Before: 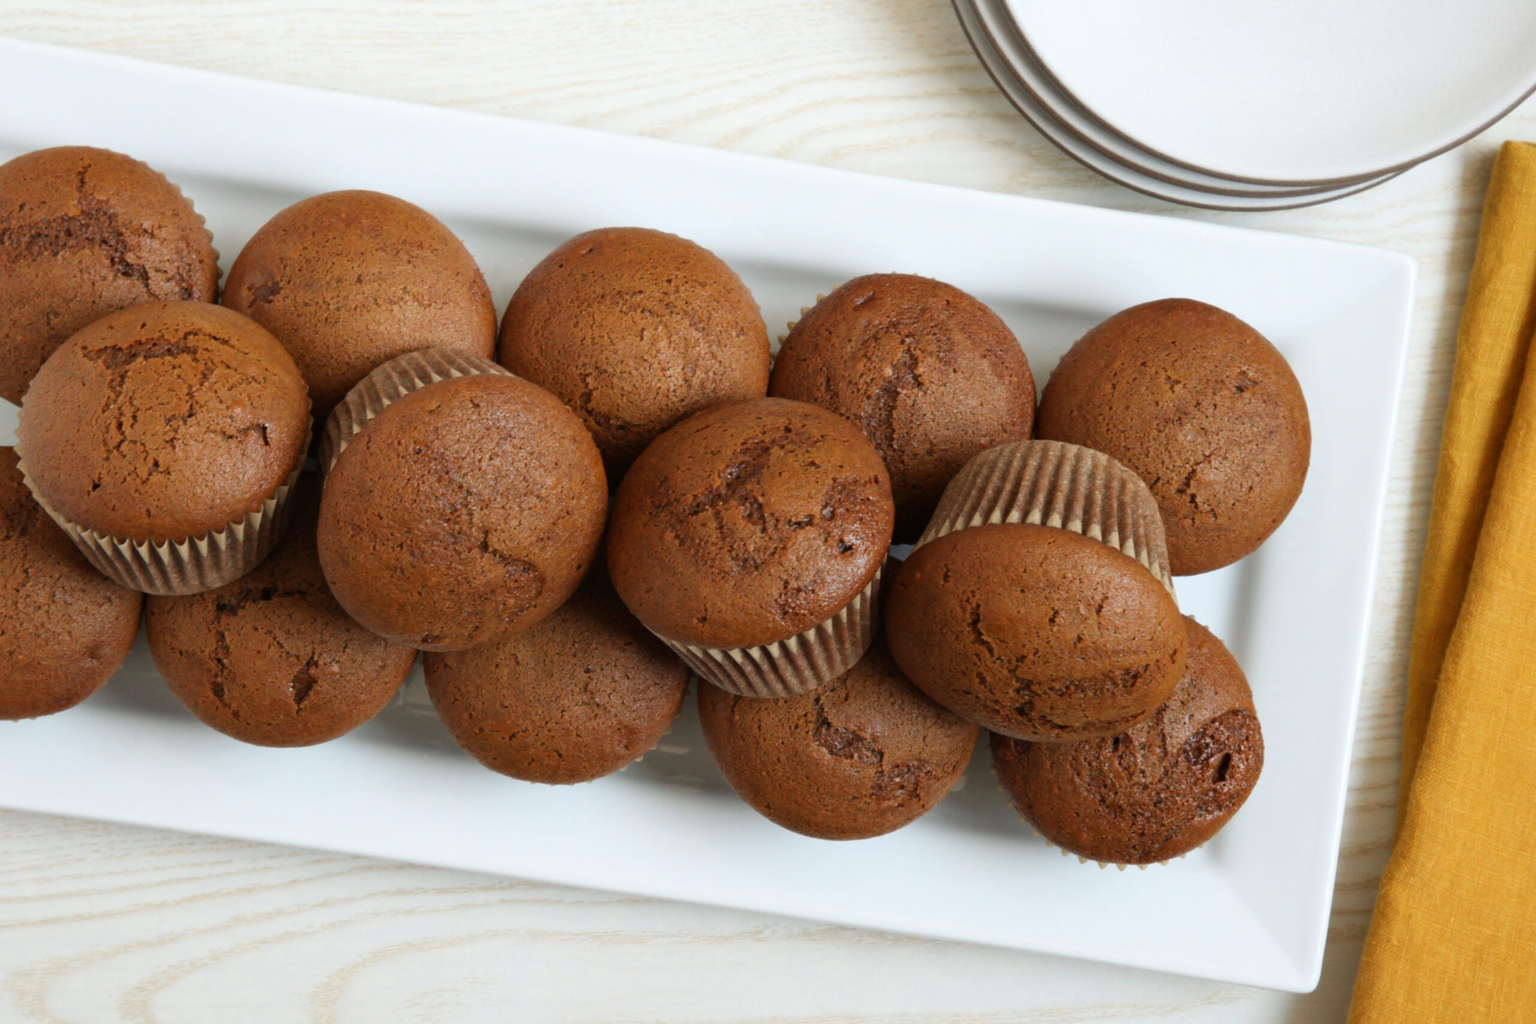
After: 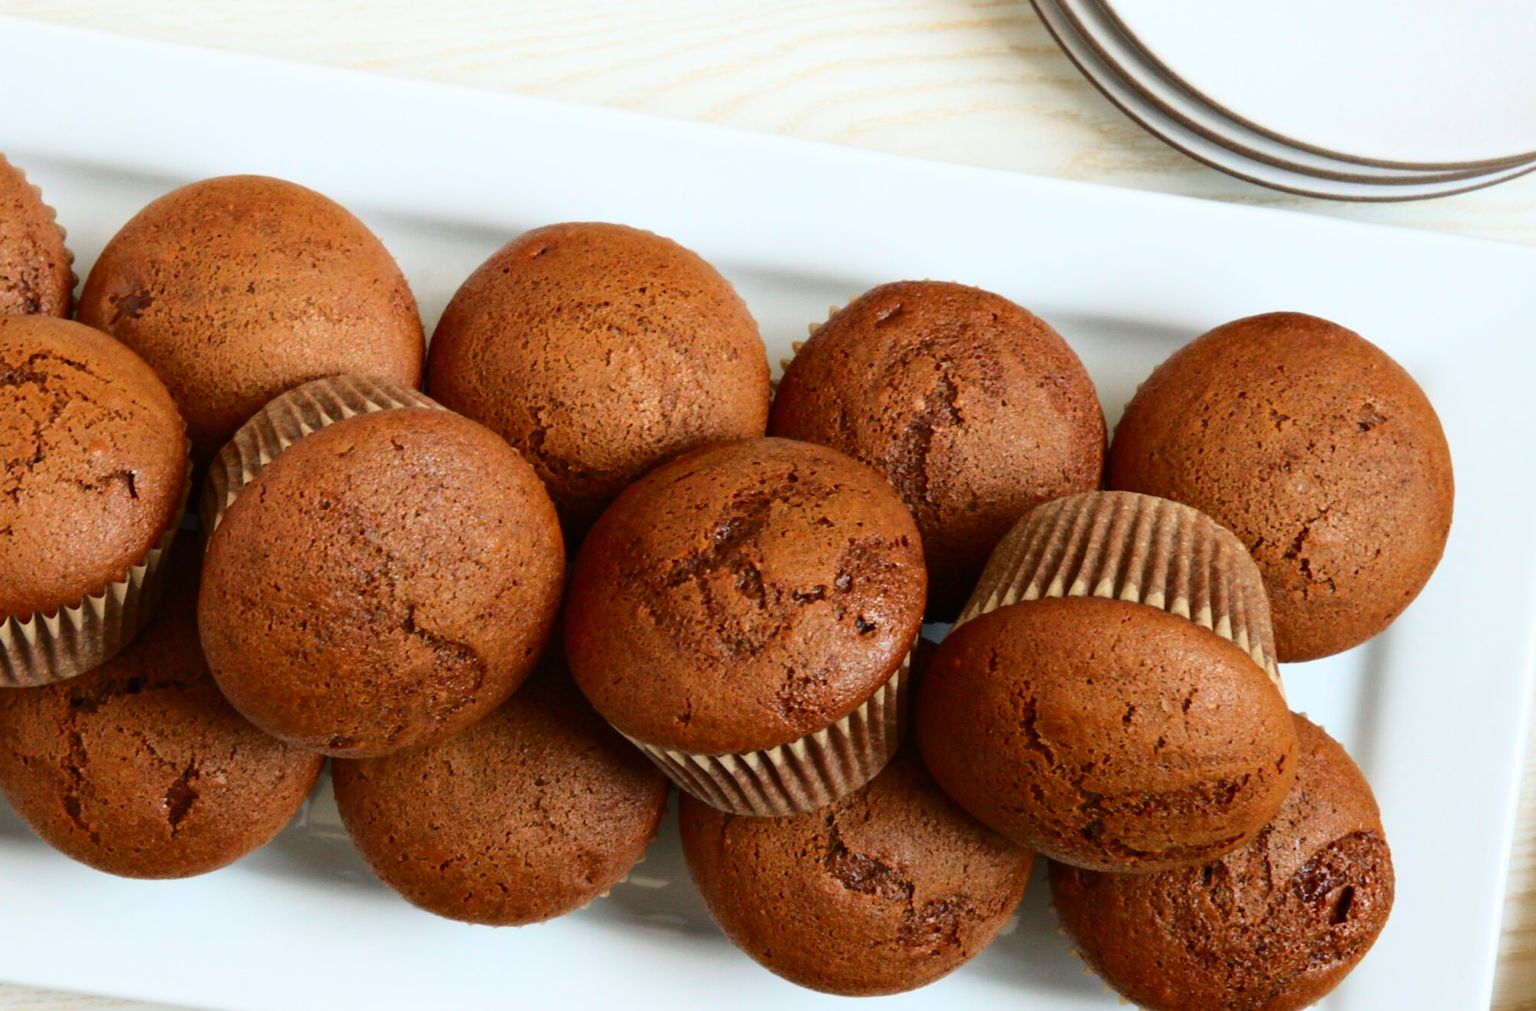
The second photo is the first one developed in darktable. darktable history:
crop and rotate: left 10.476%, top 5.097%, right 10.411%, bottom 16.658%
tone curve: curves: ch0 [(0, 0) (0.234, 0.191) (0.48, 0.534) (0.608, 0.667) (0.725, 0.809) (0.864, 0.922) (1, 1)]; ch1 [(0, 0) (0.453, 0.43) (0.5, 0.5) (0.615, 0.649) (1, 1)]; ch2 [(0, 0) (0.5, 0.5) (0.586, 0.617) (1, 1)], color space Lab, independent channels, preserve colors none
